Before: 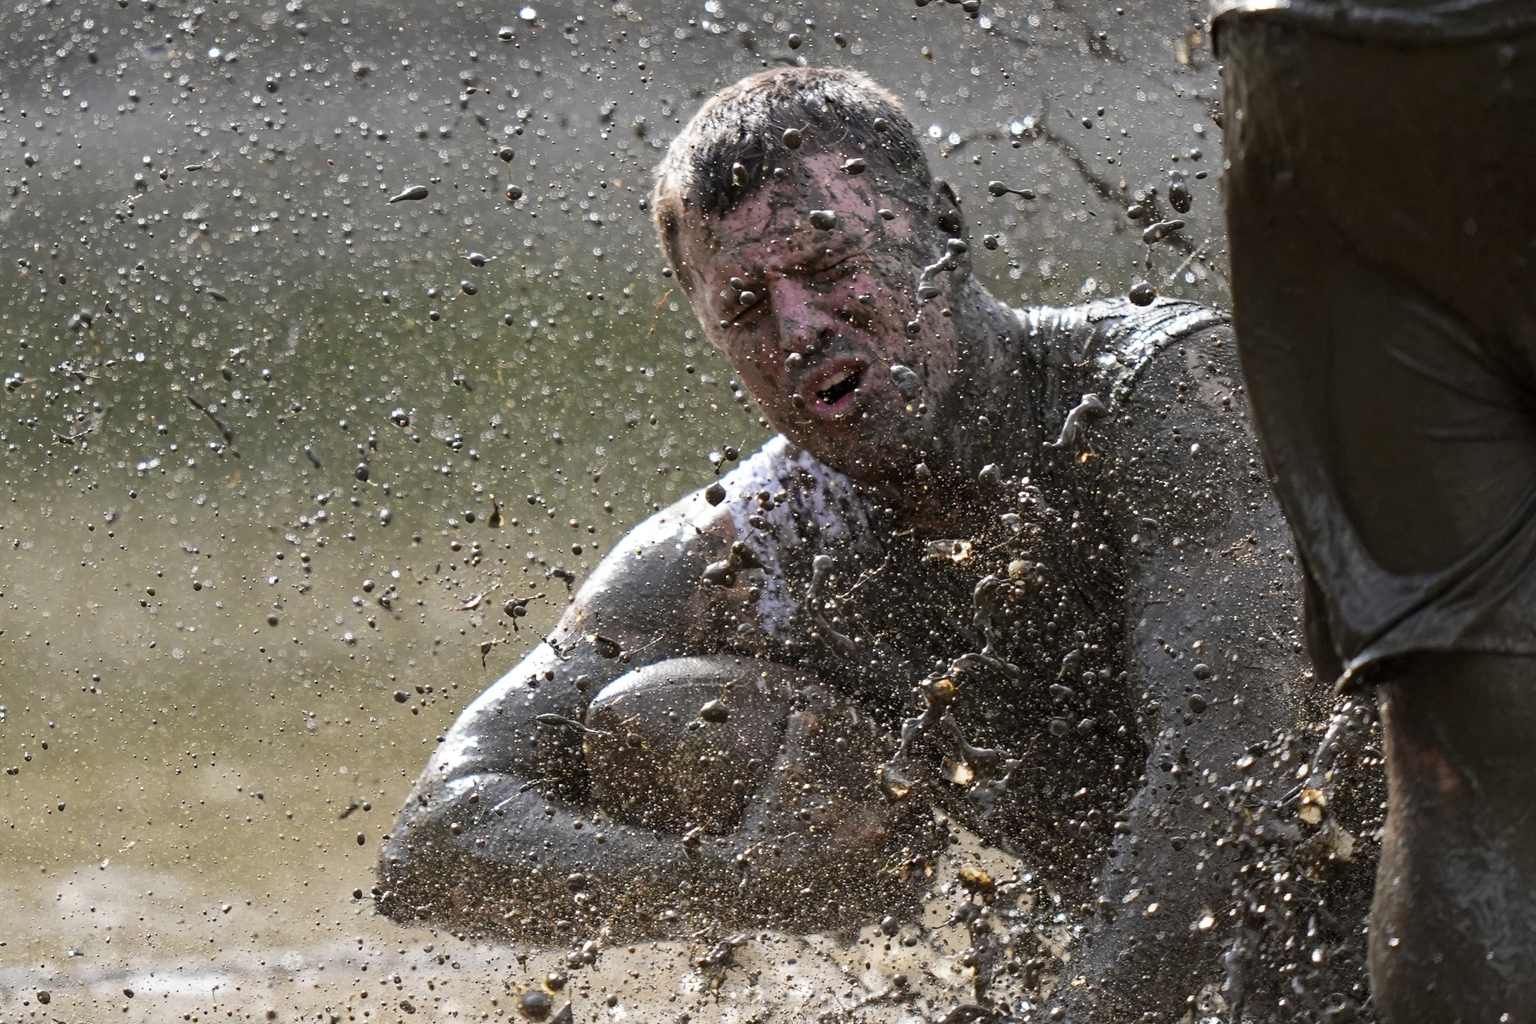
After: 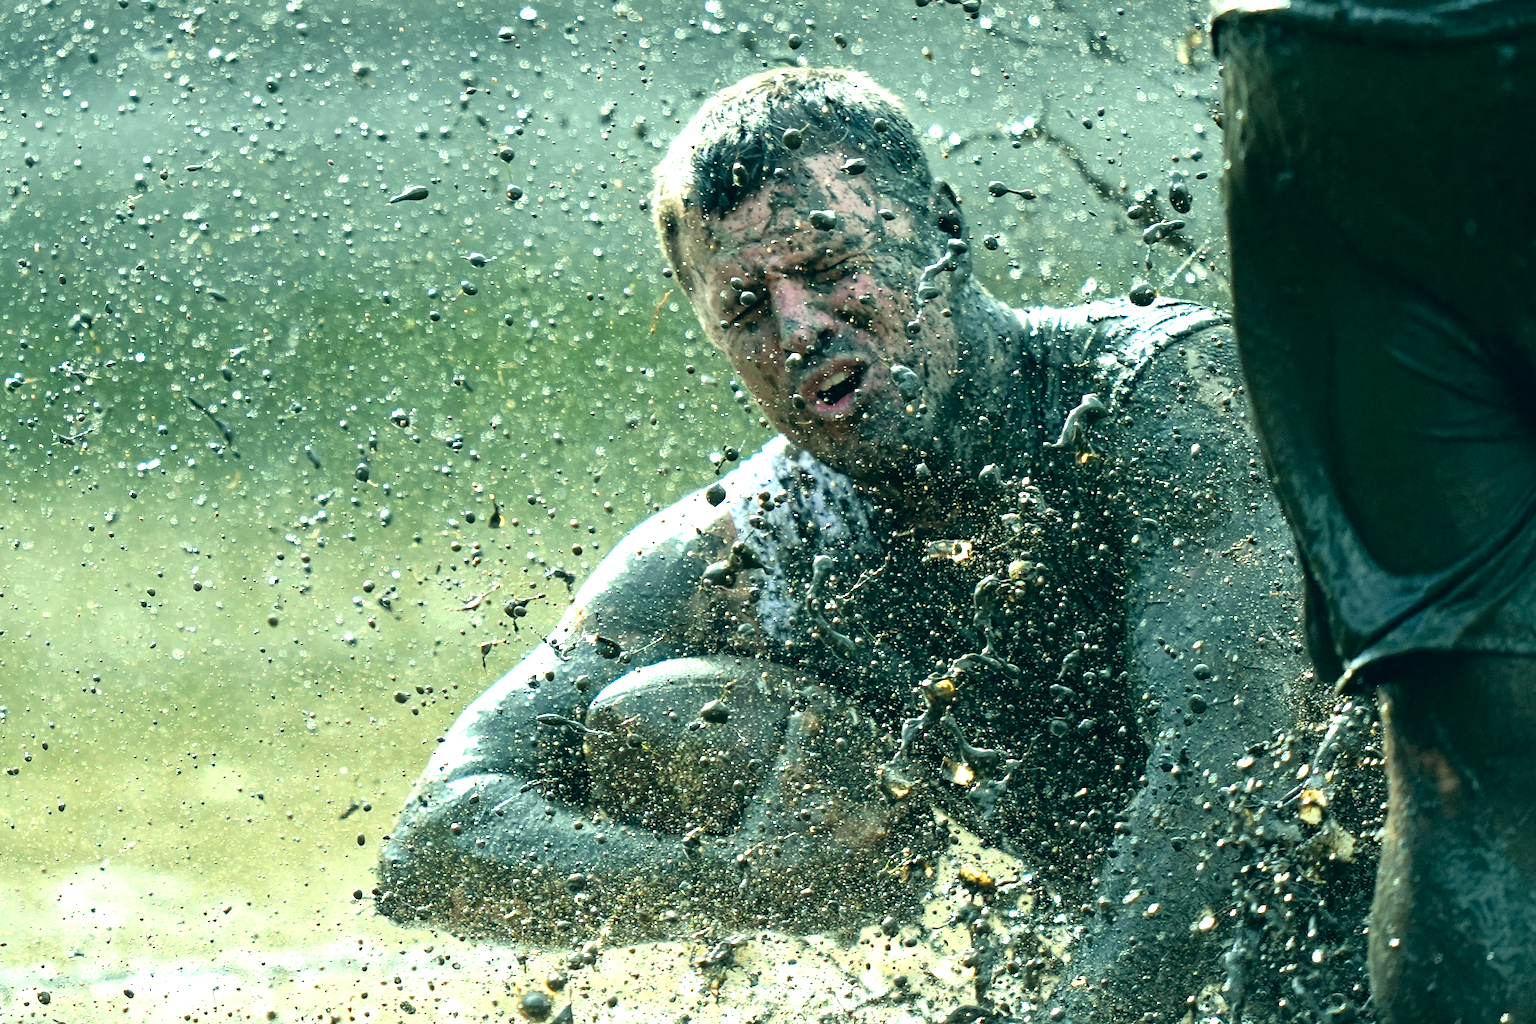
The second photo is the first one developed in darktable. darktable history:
color correction: highlights a* -19.76, highlights b* 9.8, shadows a* -21.16, shadows b* -10.44
tone equalizer: -8 EV -0.399 EV, -7 EV -0.426 EV, -6 EV -0.319 EV, -5 EV -0.248 EV, -3 EV 0.232 EV, -2 EV 0.314 EV, -1 EV 0.389 EV, +0 EV 0.426 EV
exposure: exposure 0.666 EV, compensate highlight preservation false
